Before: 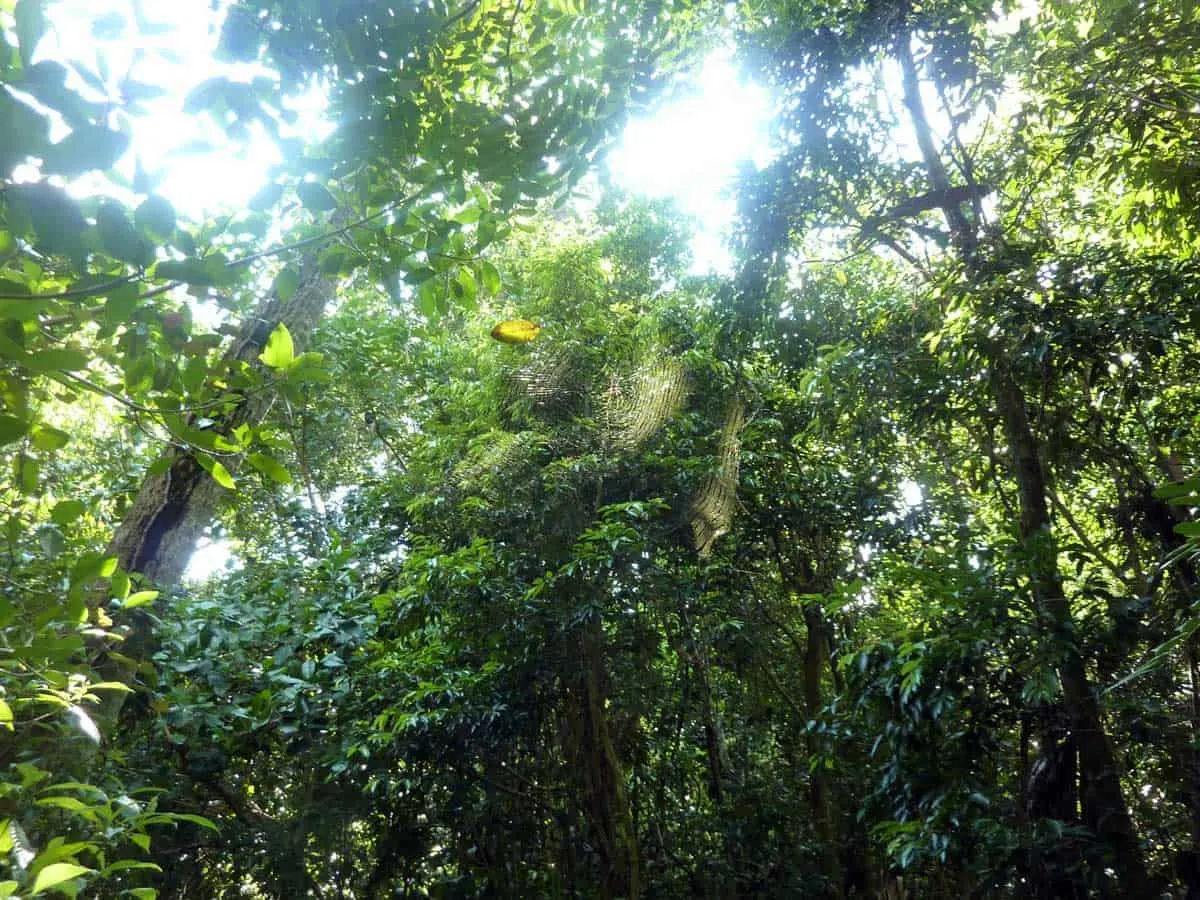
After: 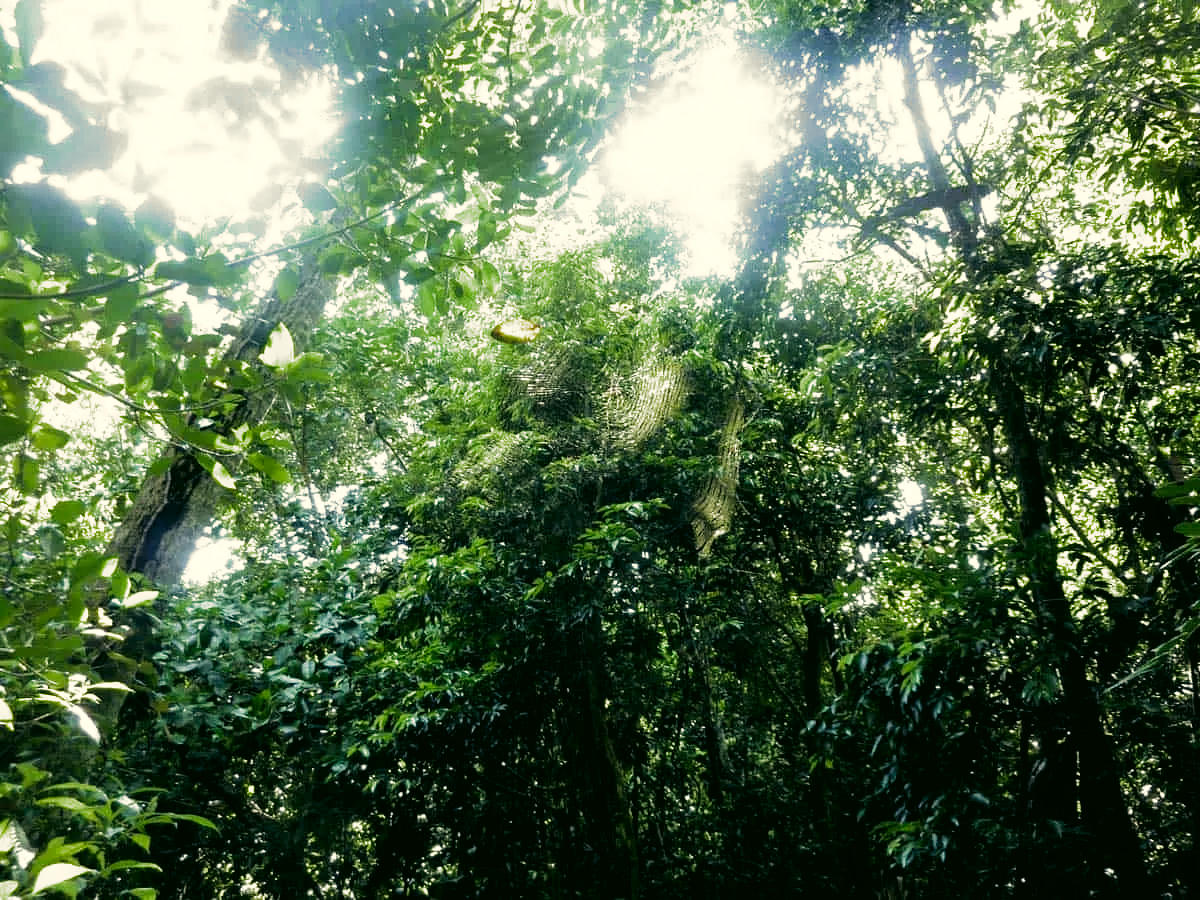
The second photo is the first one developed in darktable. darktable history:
filmic rgb: black relative exposure -8.21 EV, white relative exposure 2.2 EV, target white luminance 99.914%, hardness 7.12, latitude 75.14%, contrast 1.316, highlights saturation mix -2.48%, shadows ↔ highlights balance 30.8%, add noise in highlights 0, preserve chrominance max RGB, color science v3 (2019), use custom middle-gray values true, contrast in highlights soft
color correction: highlights a* -0.432, highlights b* 9.5, shadows a* -9.4, shadows b* 1.18
